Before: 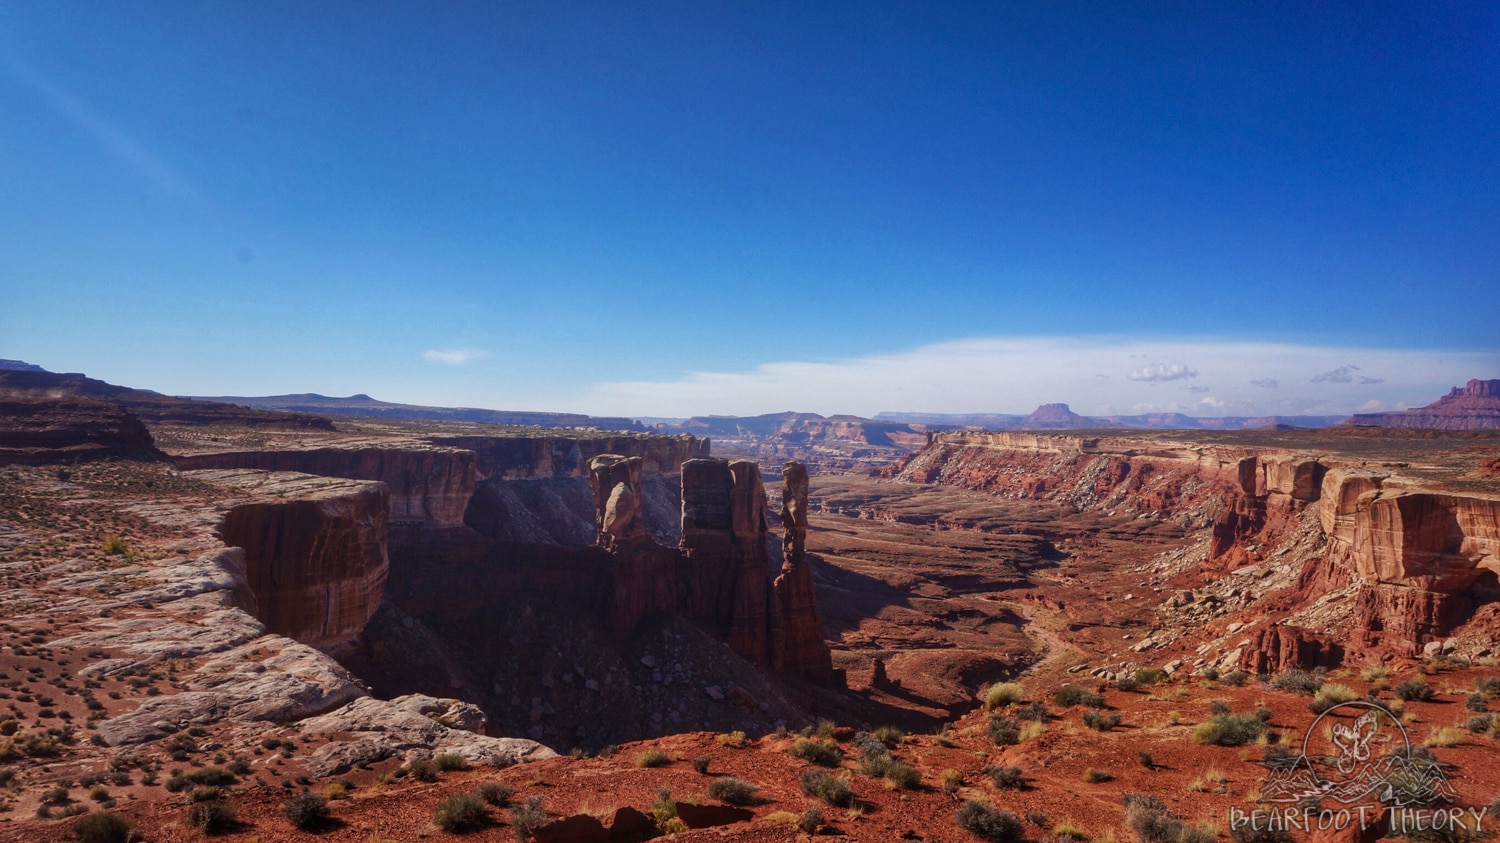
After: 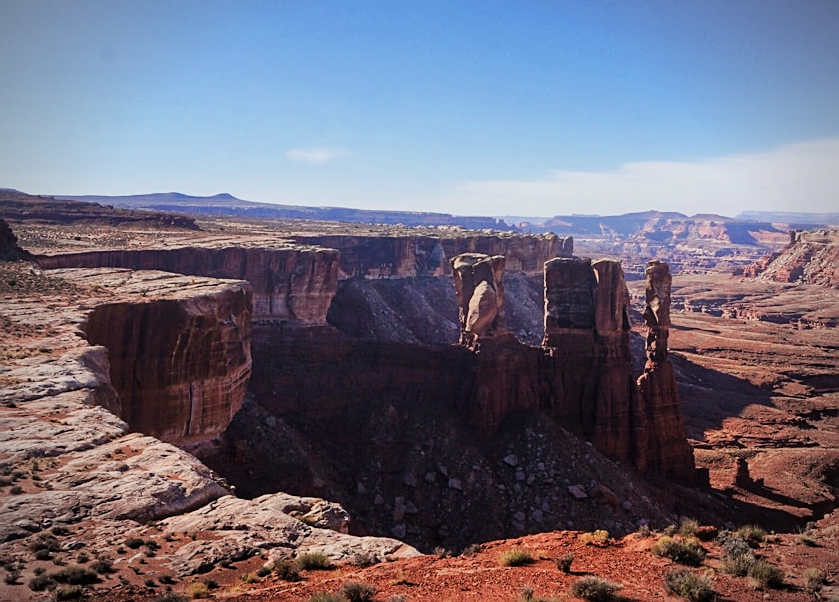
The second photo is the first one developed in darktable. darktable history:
crop: left 9.159%, top 23.905%, right 34.847%, bottom 4.681%
filmic rgb: black relative exposure -7.65 EV, white relative exposure 4.56 EV, hardness 3.61, contrast 1.055
sharpen: on, module defaults
vignetting: width/height ratio 1.089, unbound false
exposure: black level correction 0, exposure 0.897 EV, compensate exposure bias true, compensate highlight preservation false
